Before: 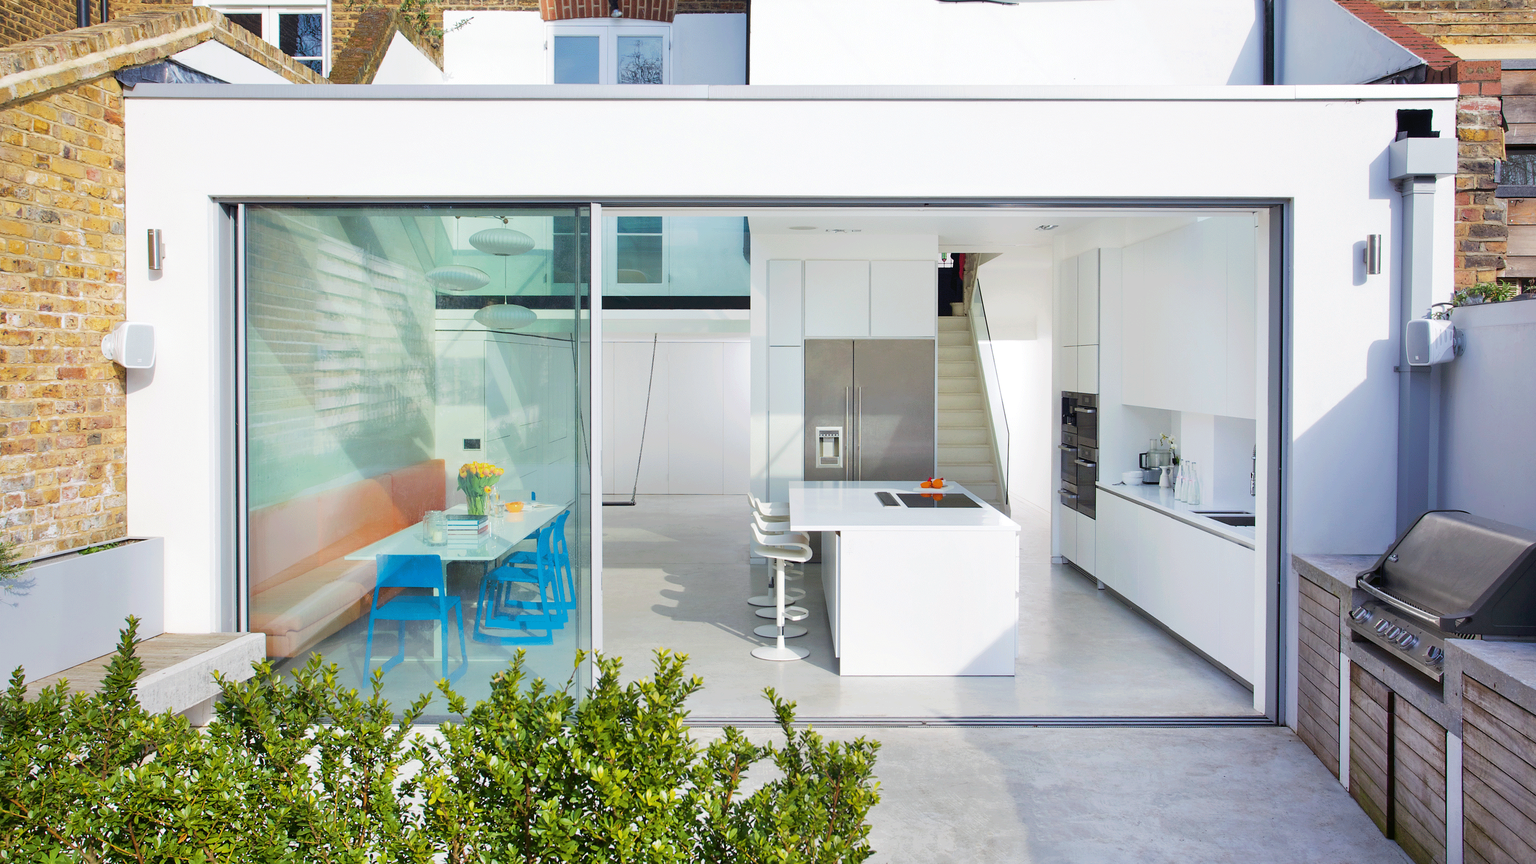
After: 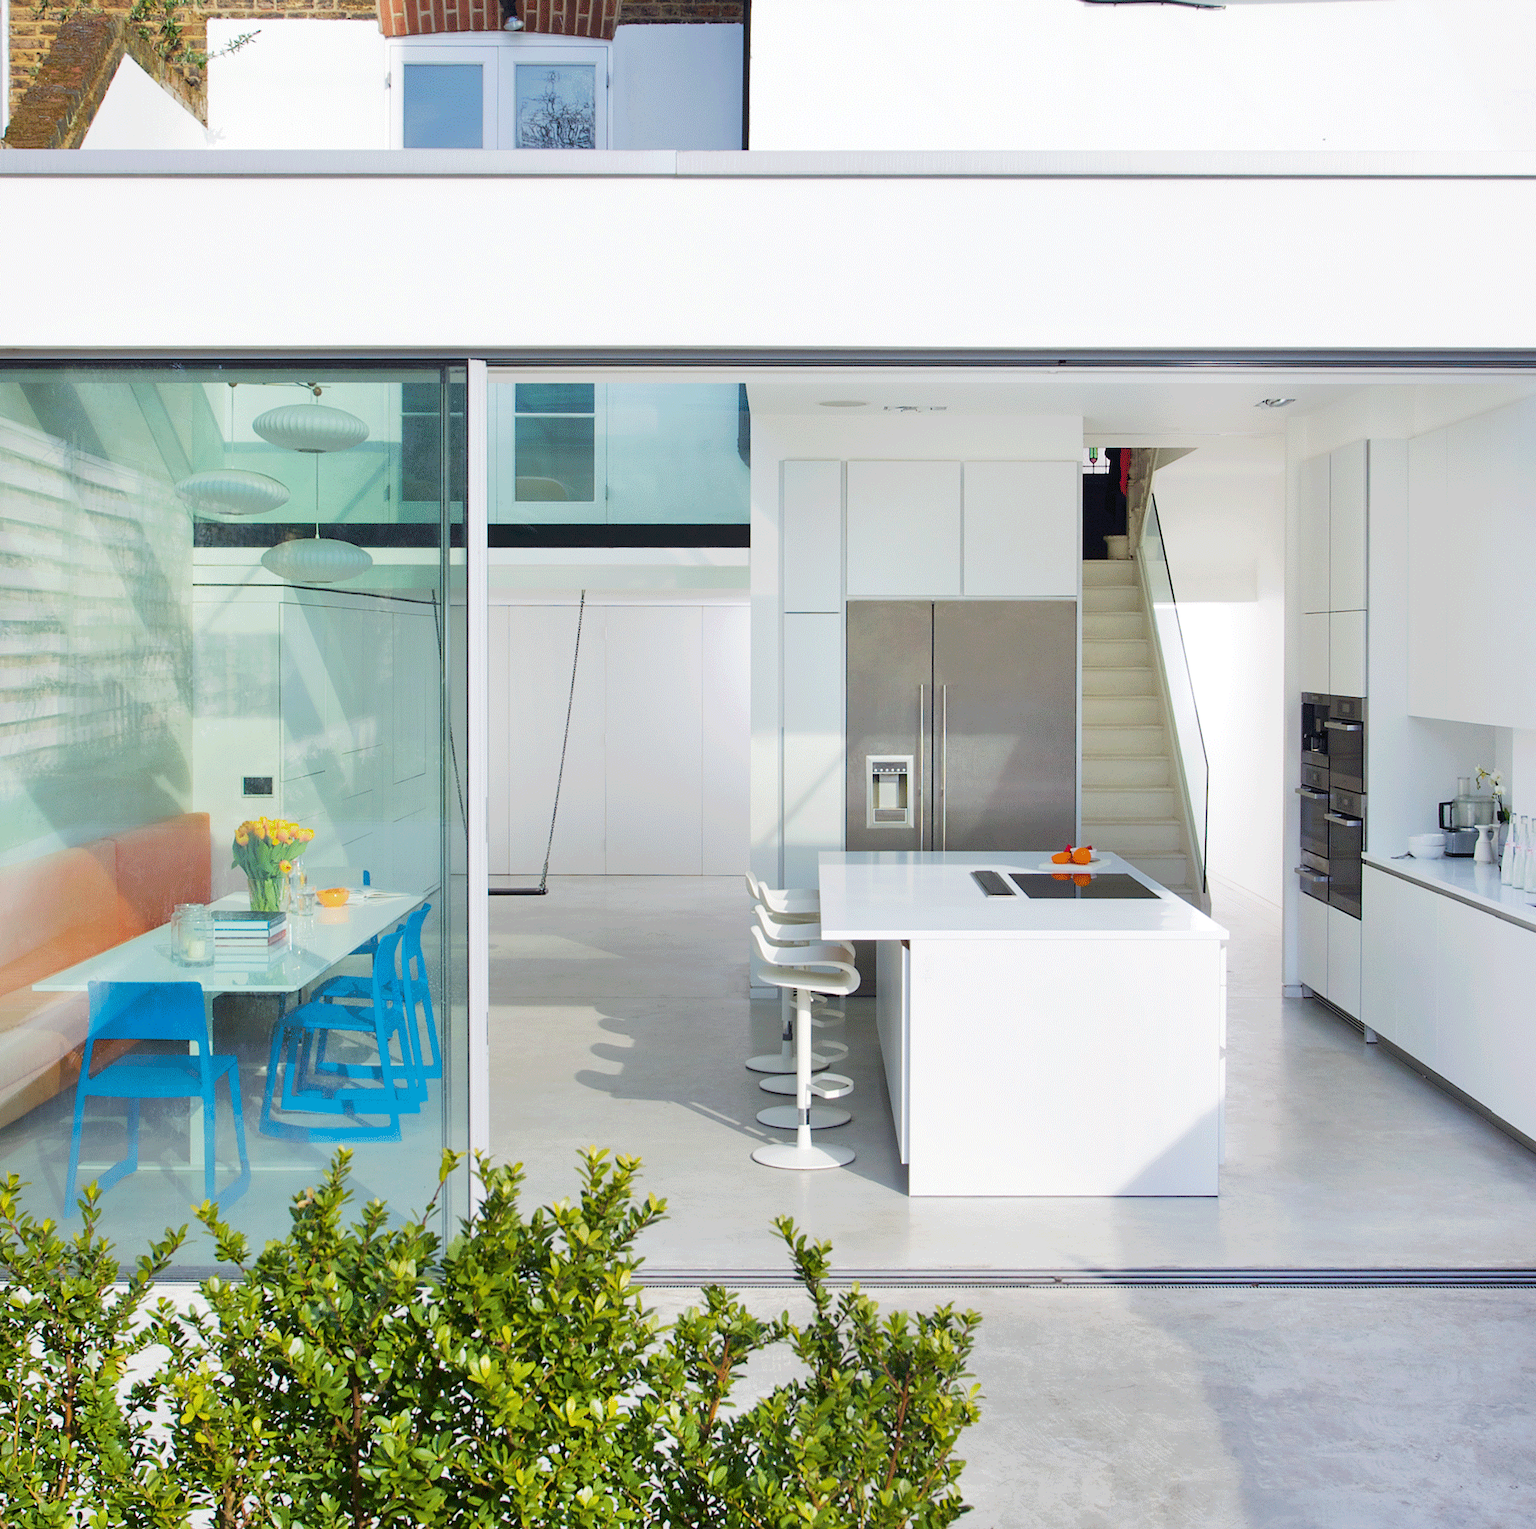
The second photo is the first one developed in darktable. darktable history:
crop: left 21.257%, right 22.219%
